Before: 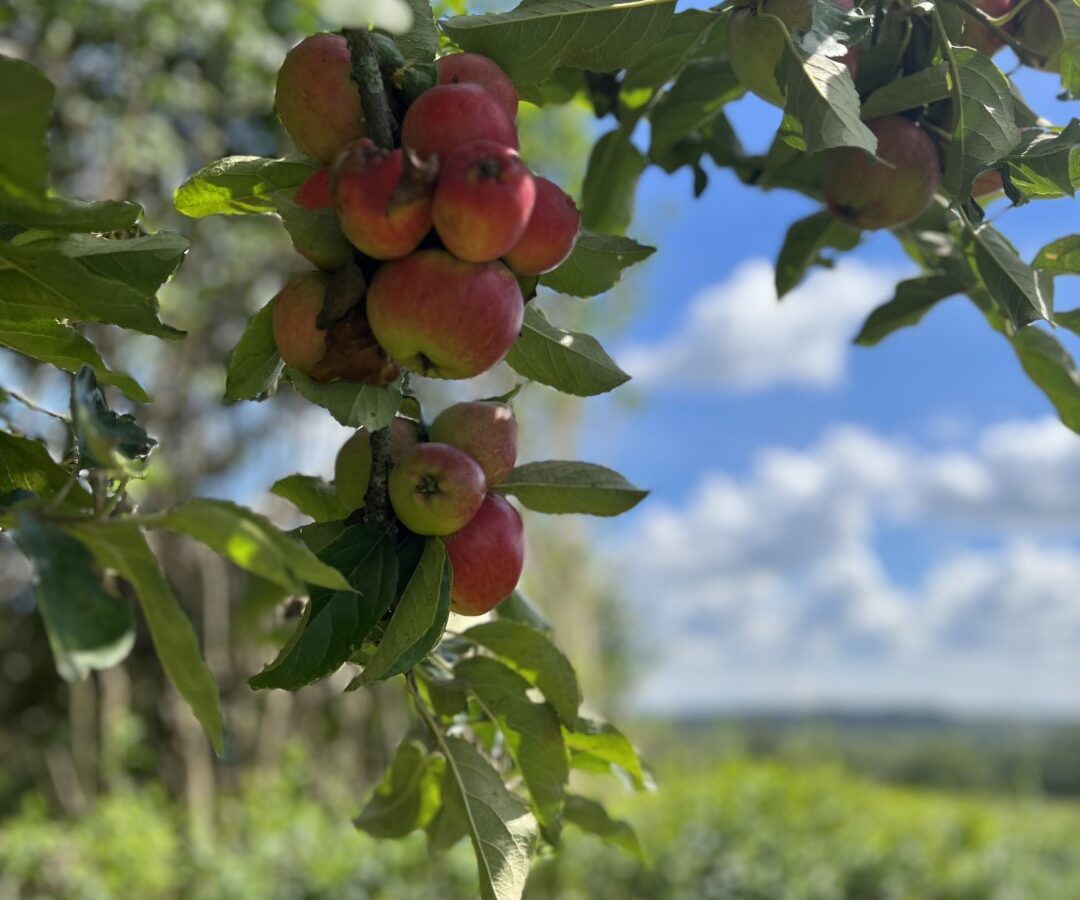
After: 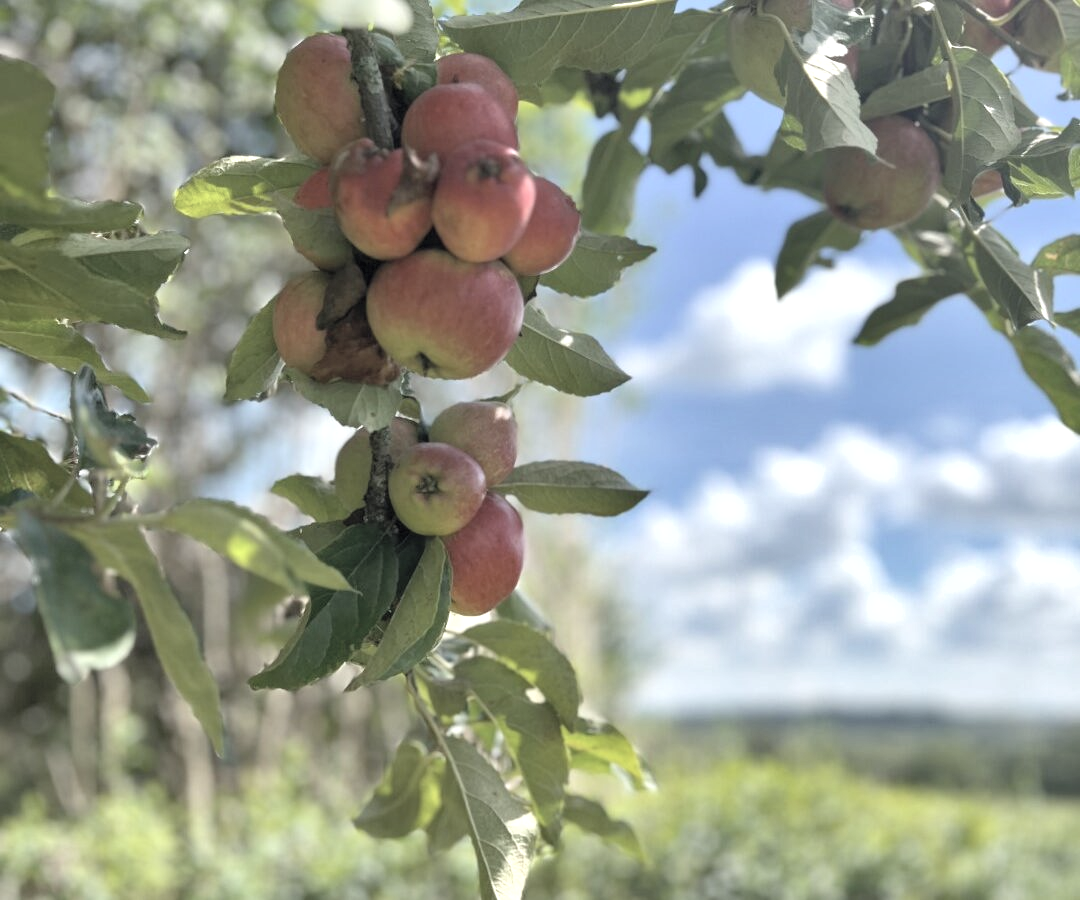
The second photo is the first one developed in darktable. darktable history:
exposure: black level correction 0, exposure 0.598 EV, compensate highlight preservation false
contrast brightness saturation: brightness 0.19, saturation -0.495
shadows and highlights: low approximation 0.01, soften with gaussian
